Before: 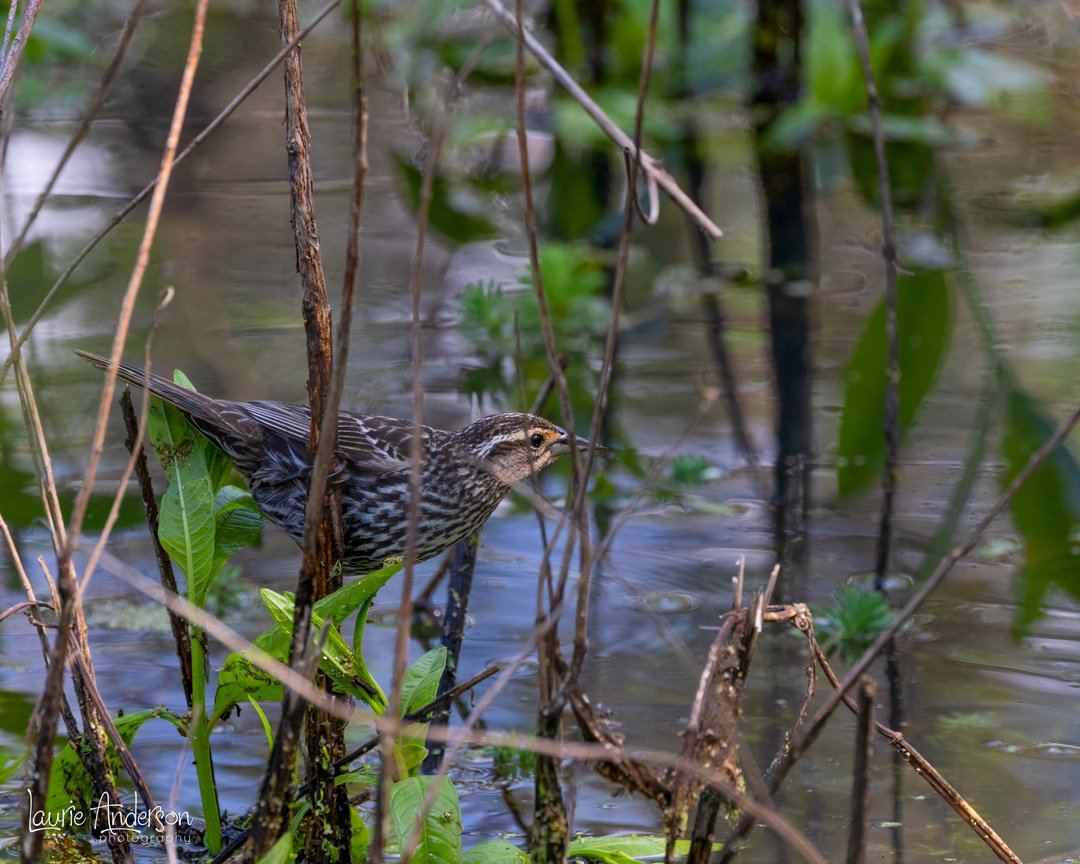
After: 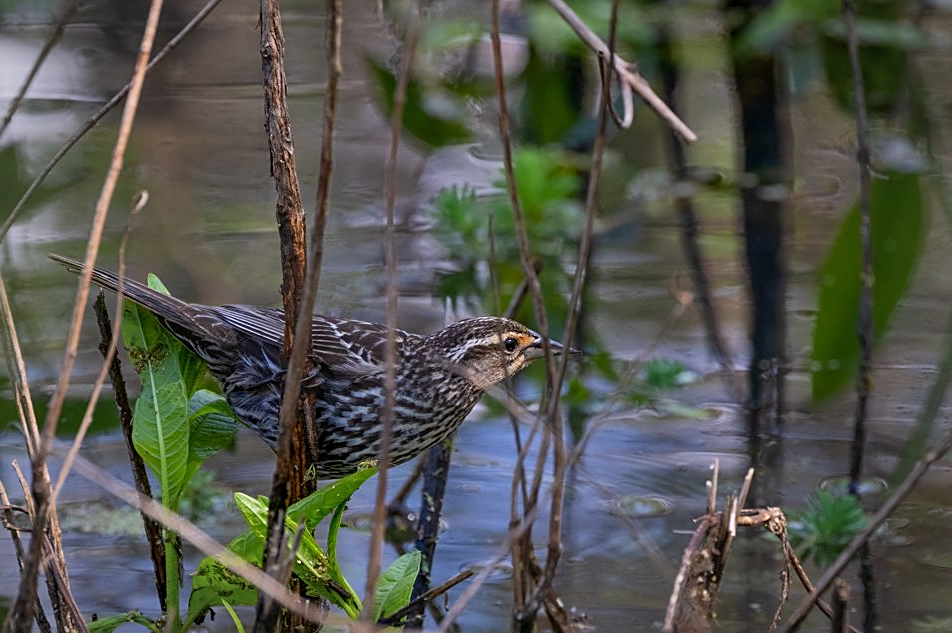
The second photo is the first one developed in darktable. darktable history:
vignetting: fall-off radius 60.26%, brightness -0.416, saturation -0.301, automatic ratio true
sharpen: on, module defaults
crop and rotate: left 2.412%, top 11.191%, right 9.361%, bottom 15.509%
